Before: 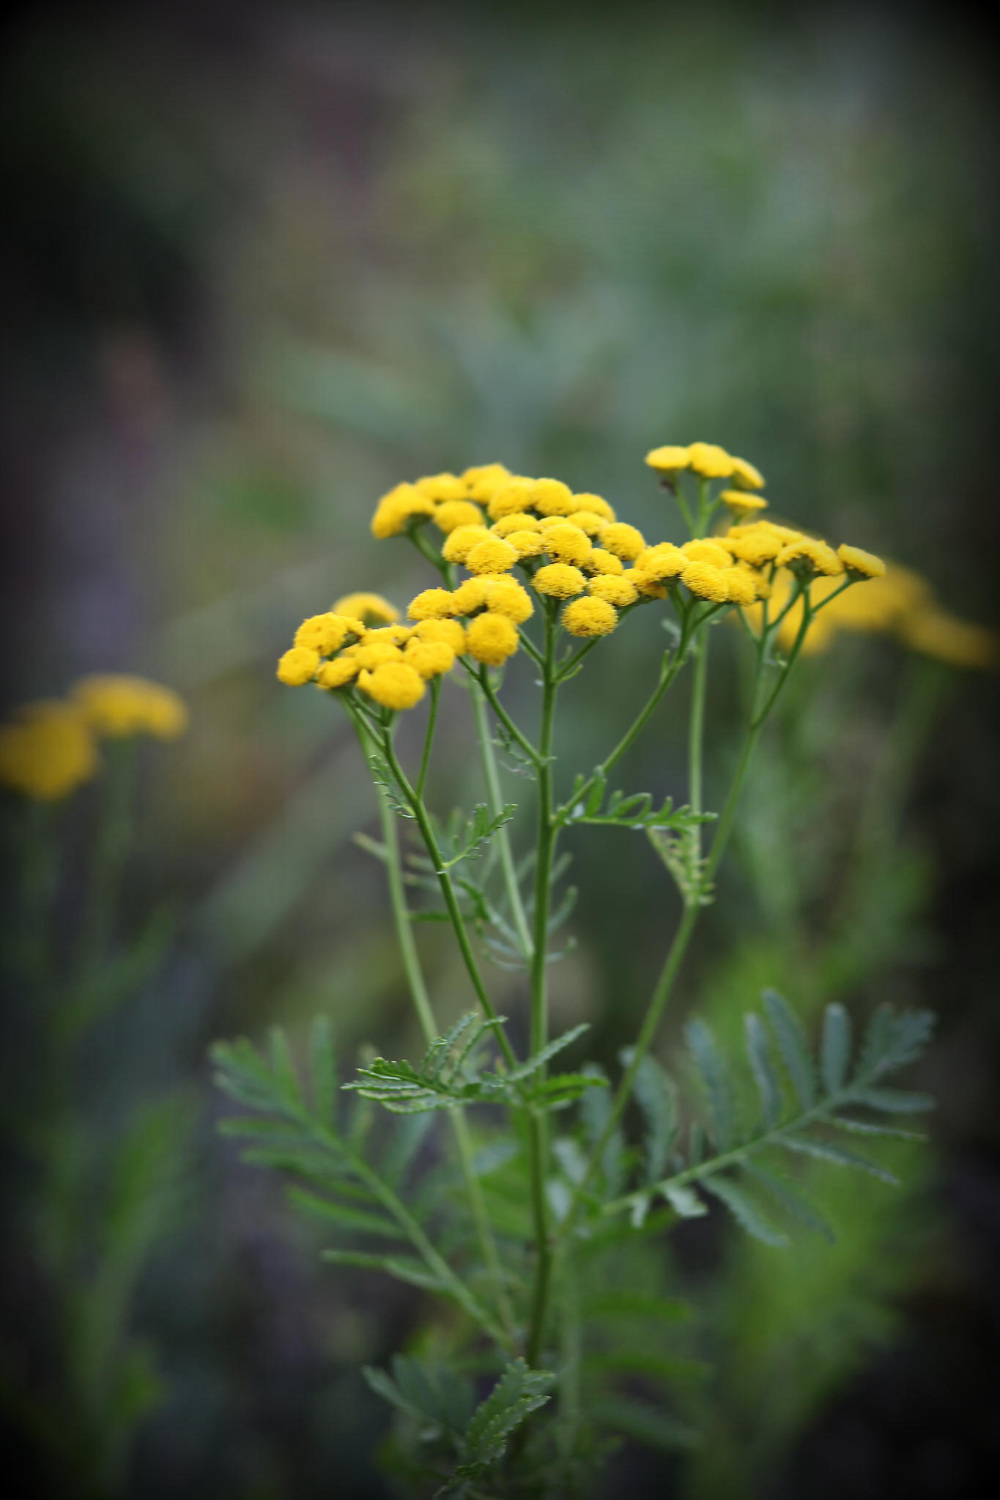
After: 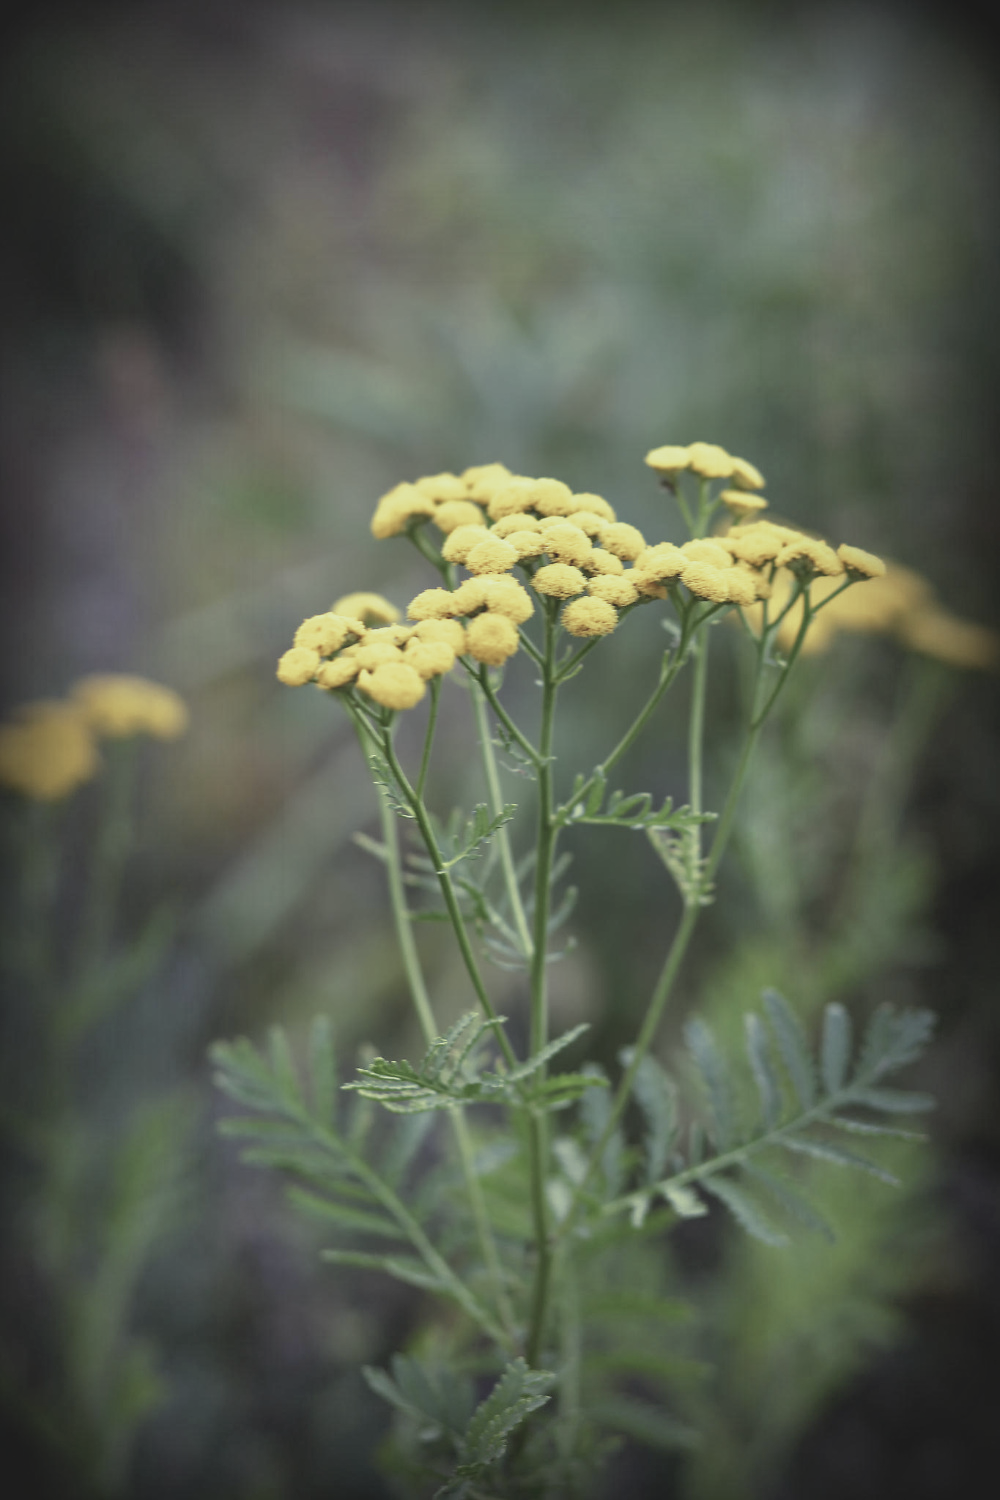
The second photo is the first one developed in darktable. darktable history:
contrast brightness saturation: contrast -0.26, saturation -0.43
exposure: black level correction 0.001, exposure 0.3 EV, compensate highlight preservation false
split-toning: shadows › hue 290.82°, shadows › saturation 0.34, highlights › saturation 0.38, balance 0, compress 50%
local contrast: detail 130%
